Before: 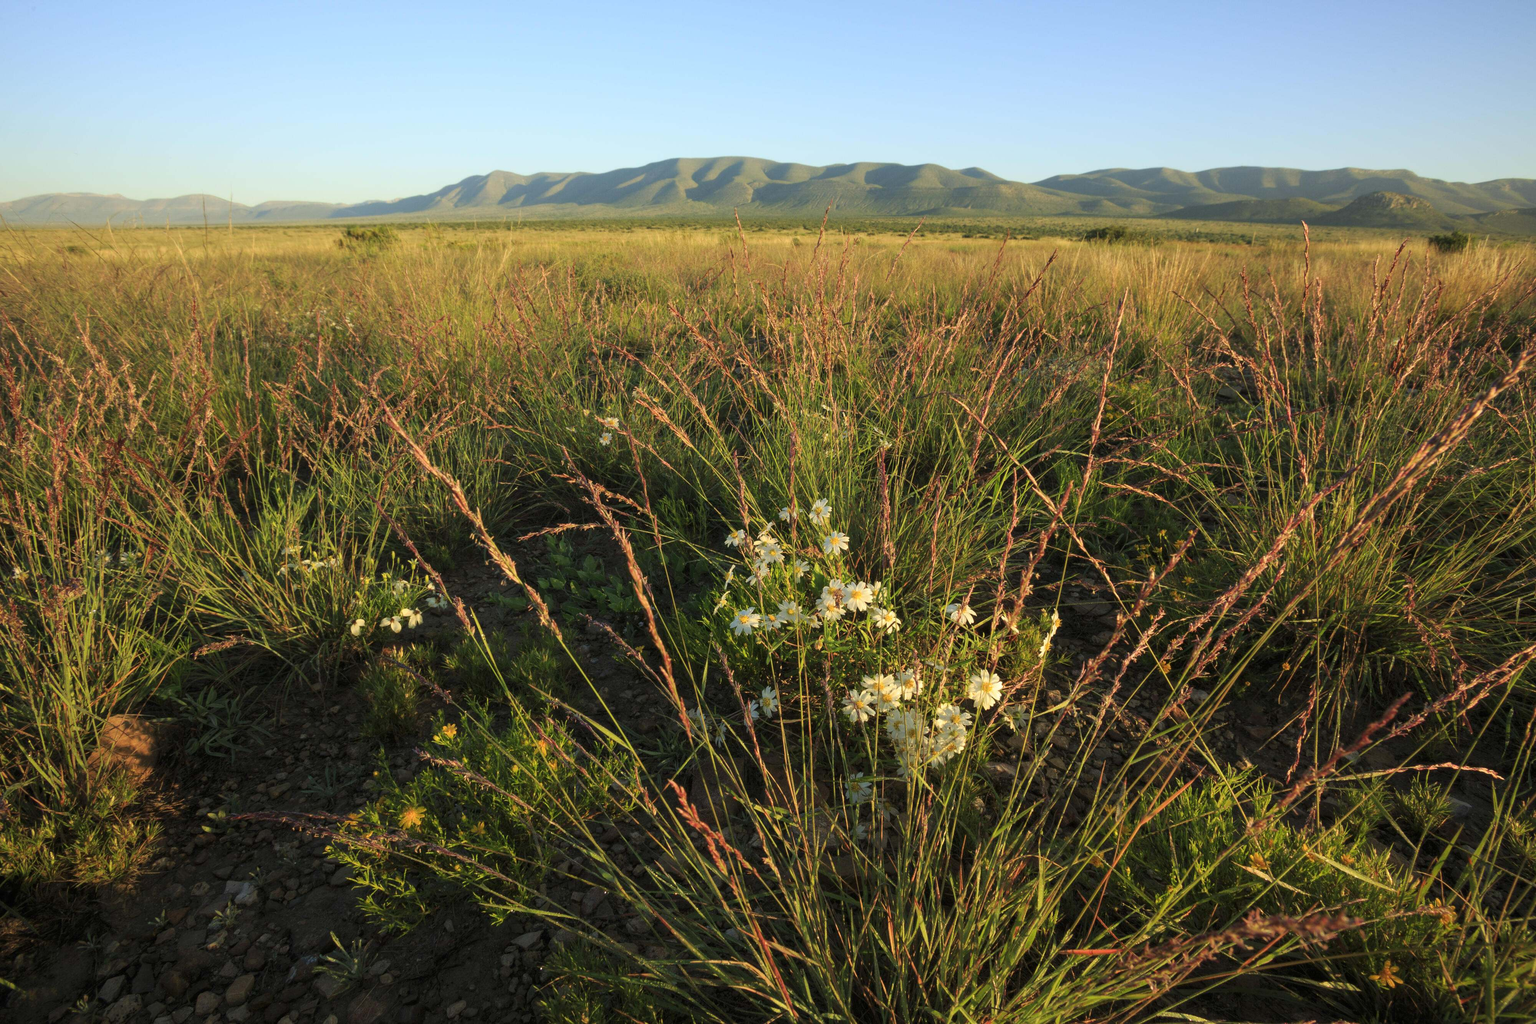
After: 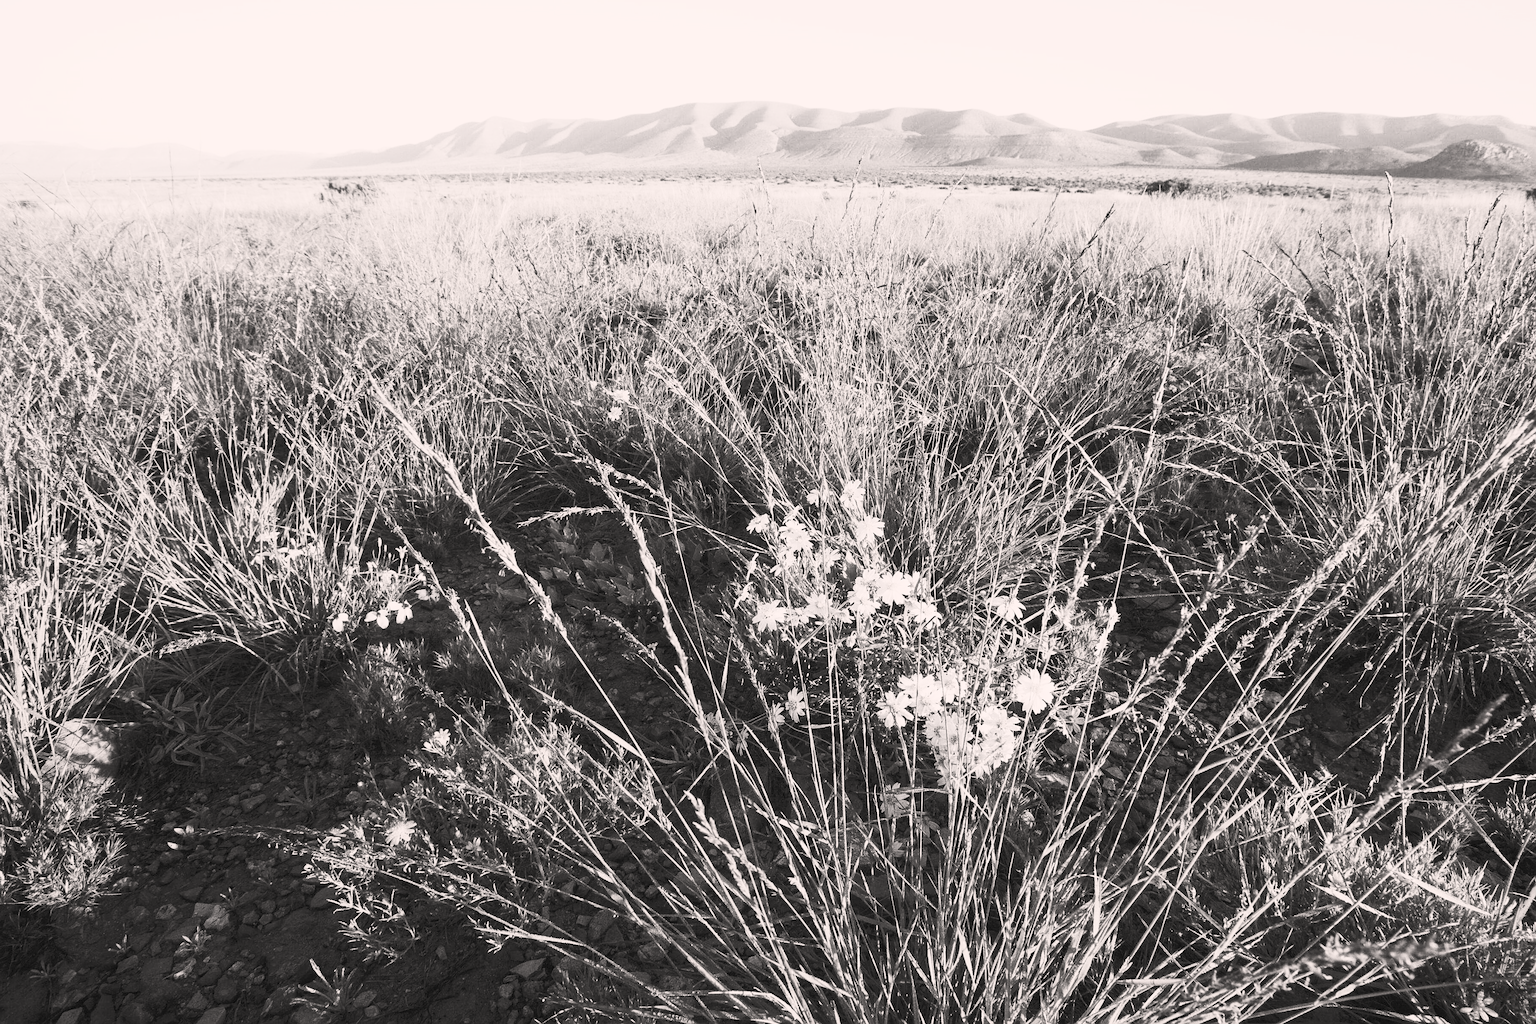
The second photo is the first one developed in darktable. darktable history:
exposure: black level correction 0, exposure 0.703 EV, compensate highlight preservation false
color correction: highlights a* 3.38, highlights b* 2.18, saturation 1.22
filmic rgb: black relative exposure -16 EV, white relative exposure 4.93 EV, hardness 6.22, preserve chrominance no, color science v5 (2021), contrast in shadows safe, contrast in highlights safe
crop: left 3.311%, top 6.433%, right 6.31%, bottom 3.17%
contrast brightness saturation: contrast 0.532, brightness 0.486, saturation -0.989
sharpen: on, module defaults
color zones: curves: ch0 [(0, 0.5) (0.125, 0.4) (0.25, 0.5) (0.375, 0.4) (0.5, 0.4) (0.625, 0.6) (0.75, 0.6) (0.875, 0.5)]; ch1 [(0, 0.4) (0.125, 0.5) (0.25, 0.4) (0.375, 0.4) (0.5, 0.4) (0.625, 0.4) (0.75, 0.5) (0.875, 0.4)]; ch2 [(0, 0.6) (0.125, 0.5) (0.25, 0.5) (0.375, 0.6) (0.5, 0.6) (0.625, 0.5) (0.75, 0.5) (0.875, 0.5)]
